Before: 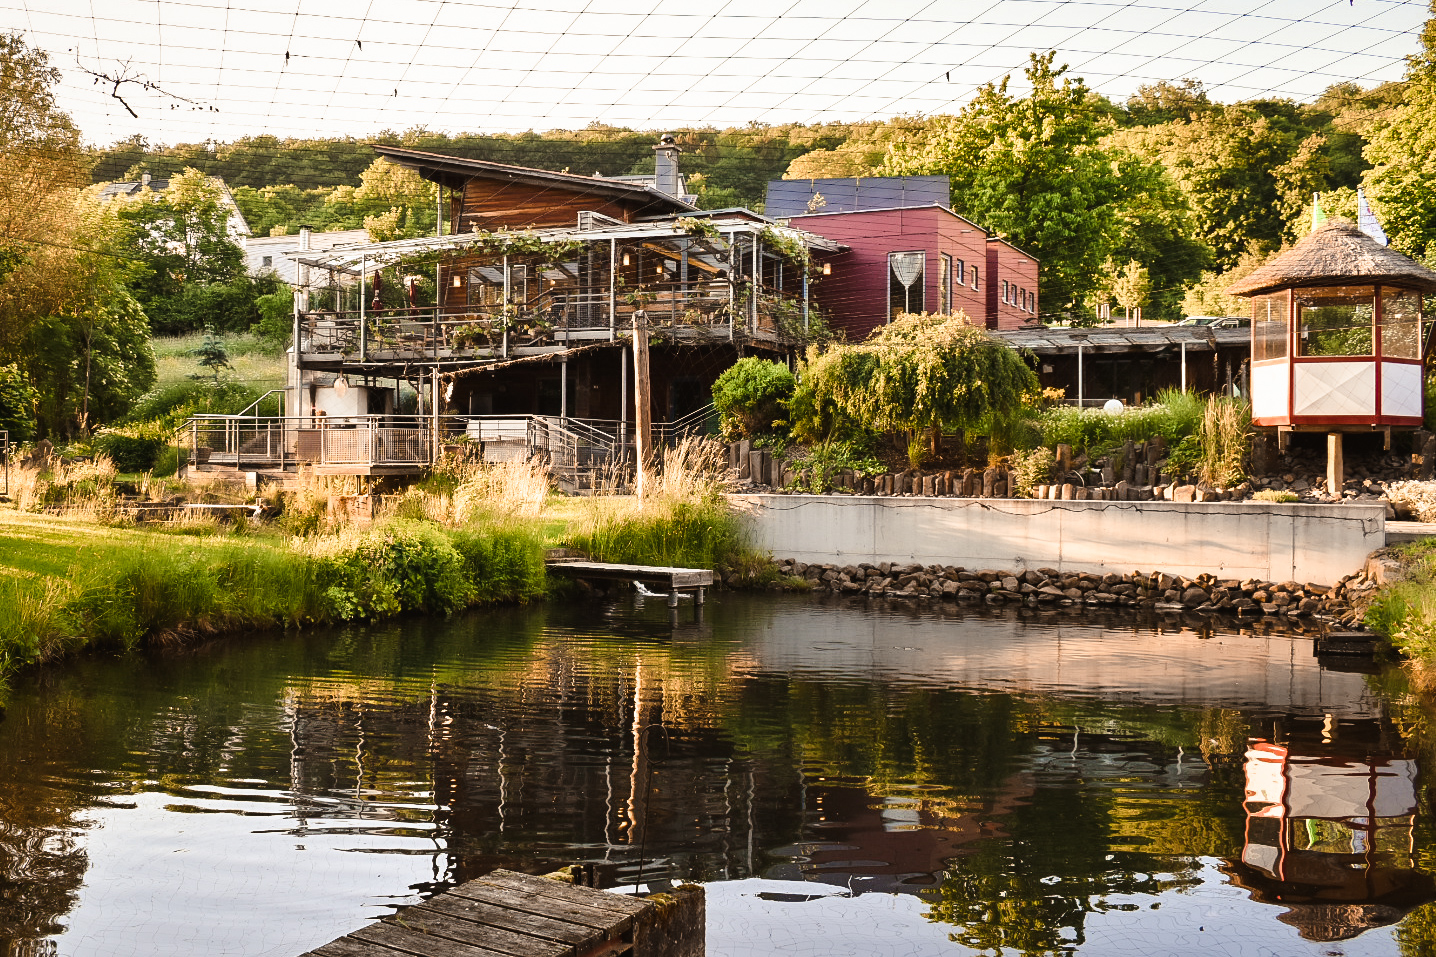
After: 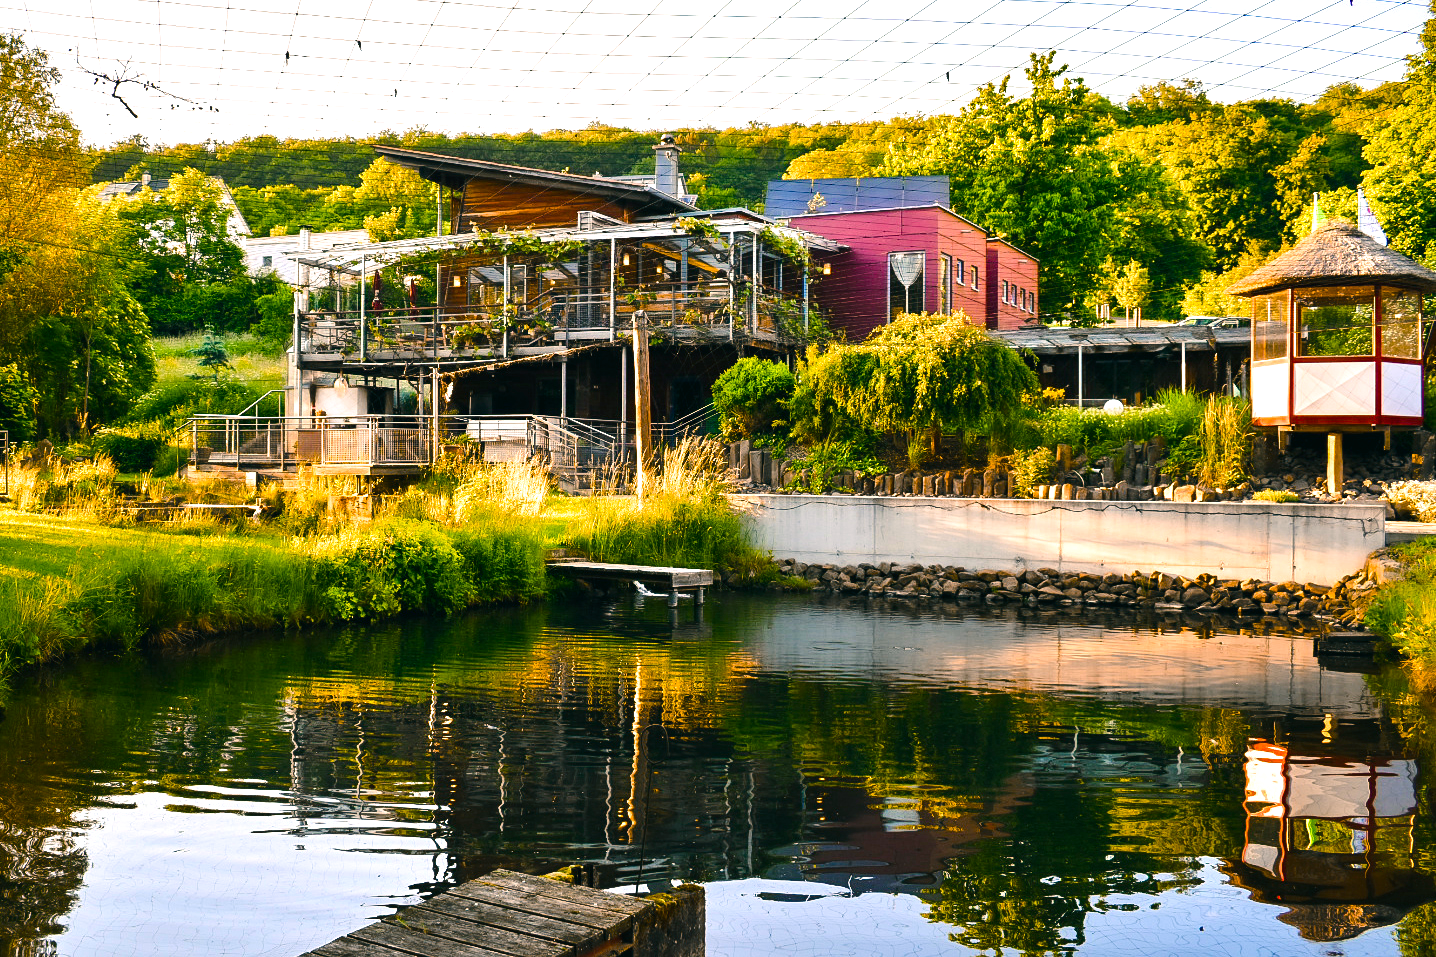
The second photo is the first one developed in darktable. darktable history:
color balance rgb: power › luminance -7.798%, power › chroma 2.294%, power › hue 223.9°, perceptual saturation grading › global saturation 99.087%
exposure: exposure 0.299 EV, compensate exposure bias true, compensate highlight preservation false
